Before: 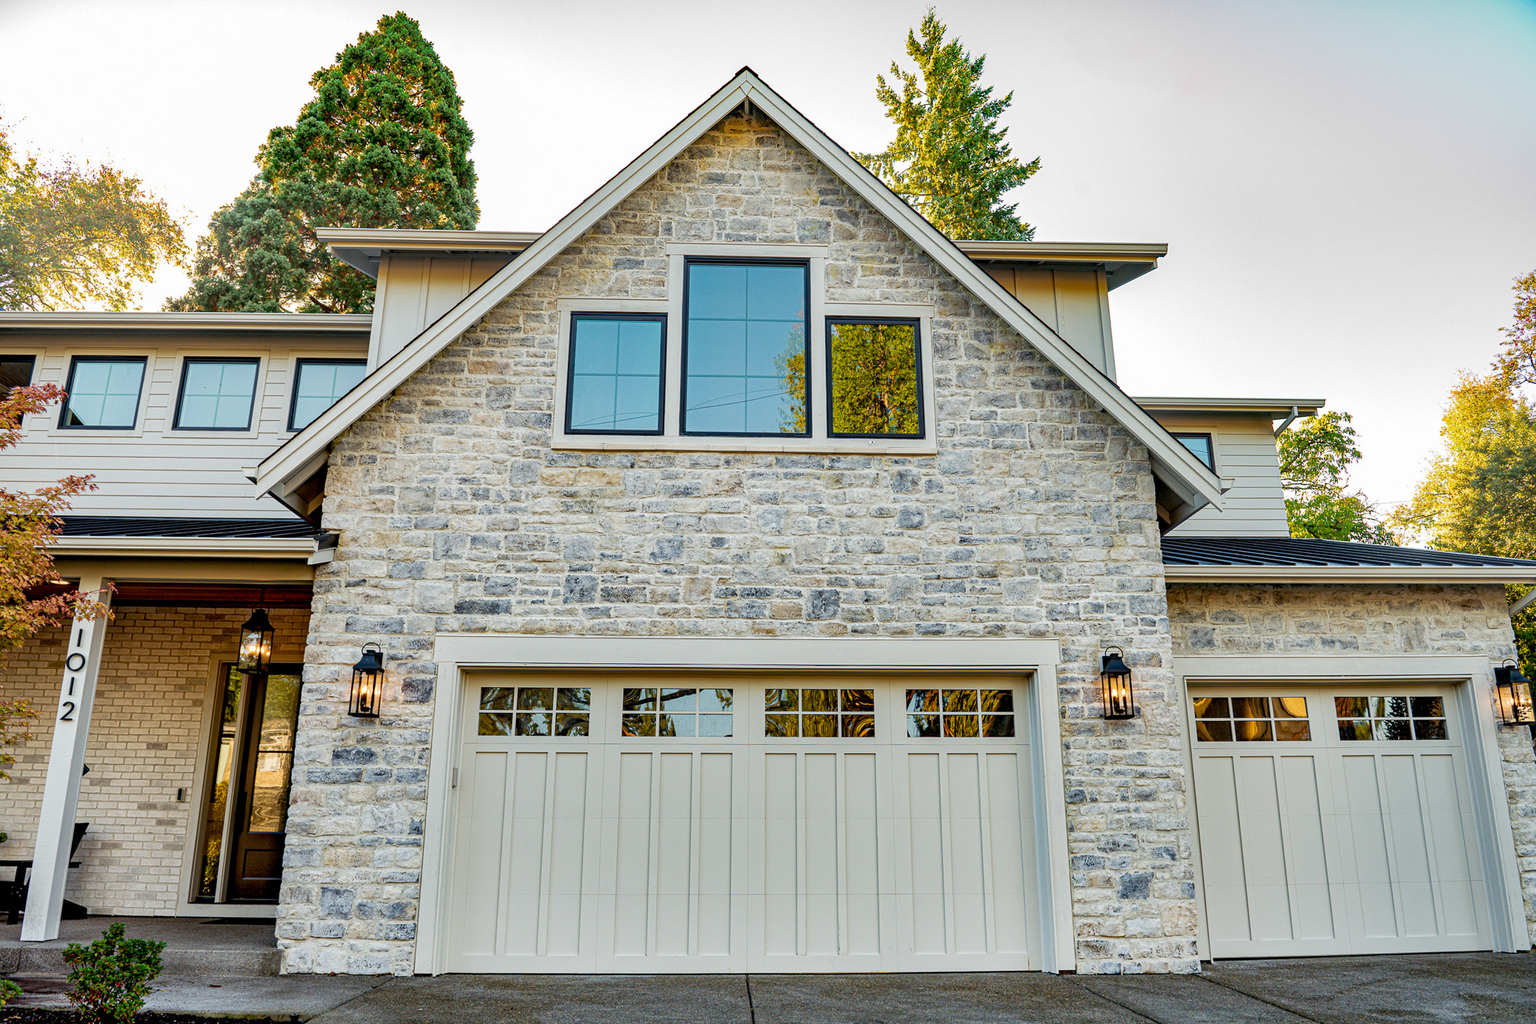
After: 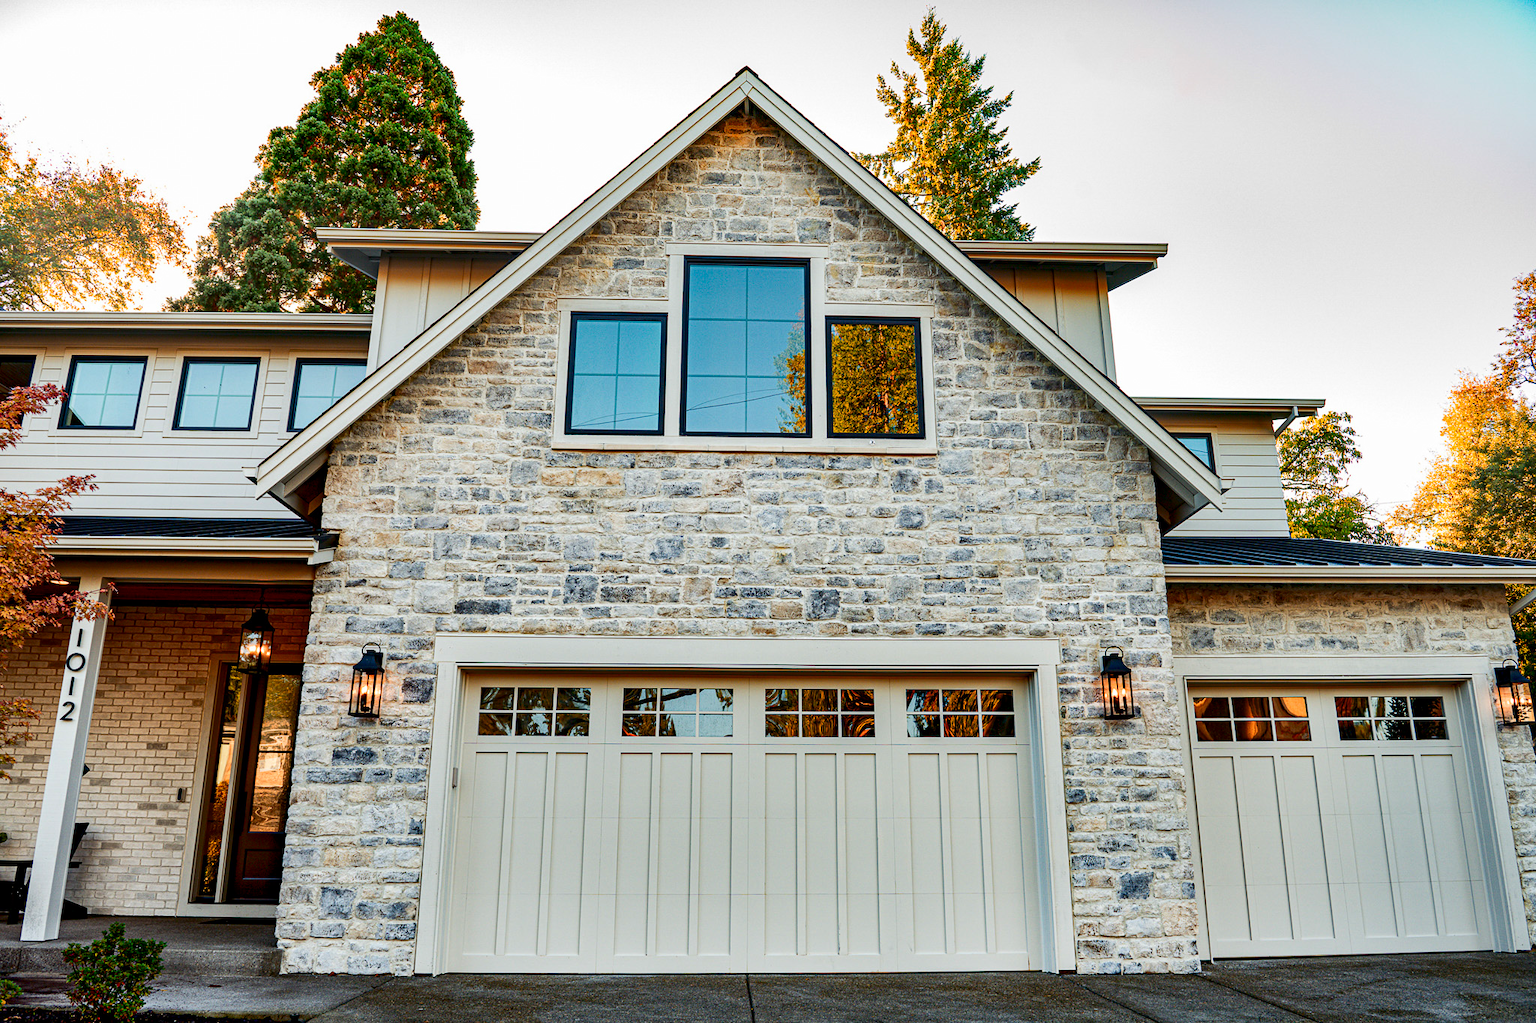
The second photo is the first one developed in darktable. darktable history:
tone equalizer: on, module defaults
contrast brightness saturation: contrast 0.19, brightness -0.11, saturation 0.21
color zones: curves: ch1 [(0, 0.469) (0.072, 0.457) (0.243, 0.494) (0.429, 0.5) (0.571, 0.5) (0.714, 0.5) (0.857, 0.5) (1, 0.469)]; ch2 [(0, 0.499) (0.143, 0.467) (0.242, 0.436) (0.429, 0.493) (0.571, 0.5) (0.714, 0.5) (0.857, 0.5) (1, 0.499)]
